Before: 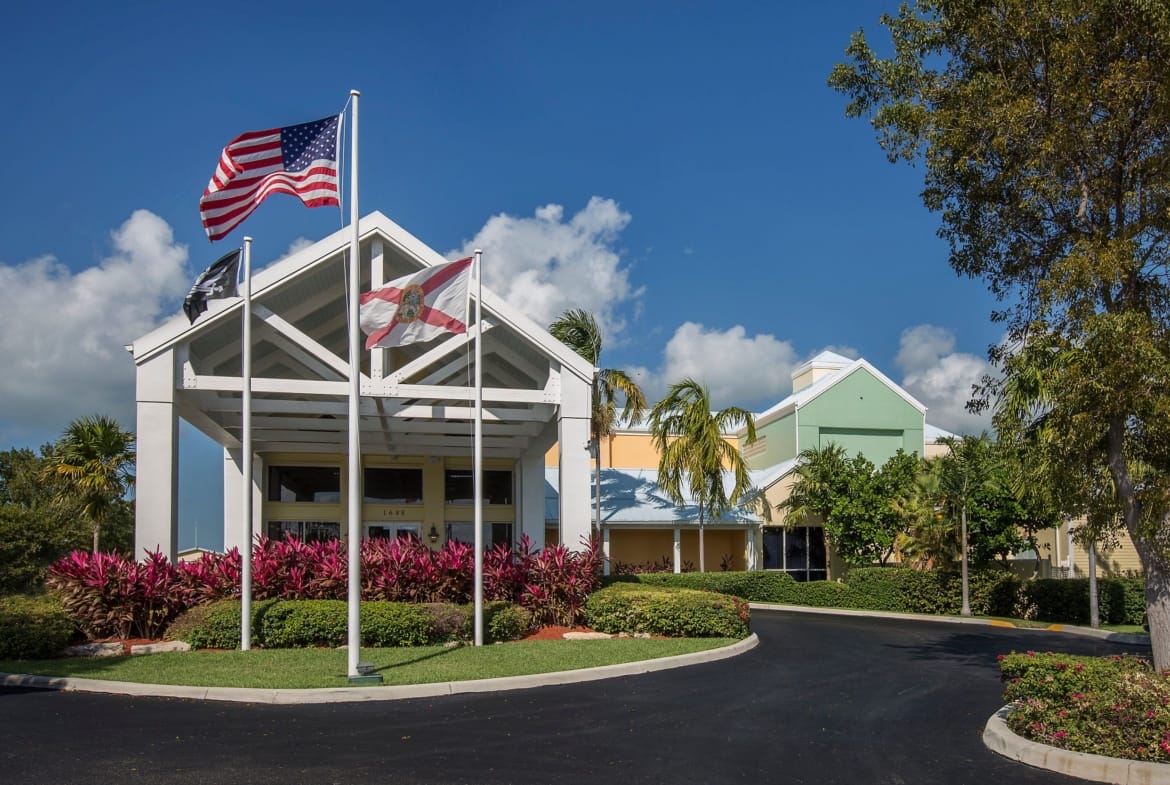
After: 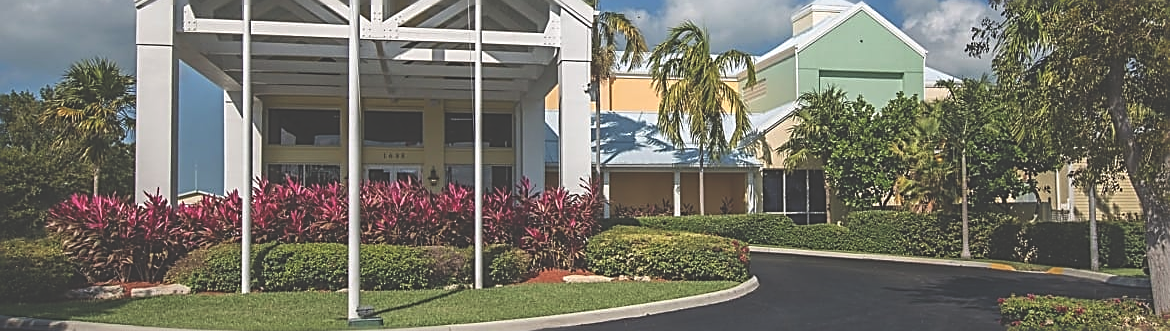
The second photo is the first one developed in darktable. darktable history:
sharpen: amount 1.004
crop: top 45.573%, bottom 12.21%
exposure: black level correction -0.041, exposure 0.065 EV, compensate highlight preservation false
